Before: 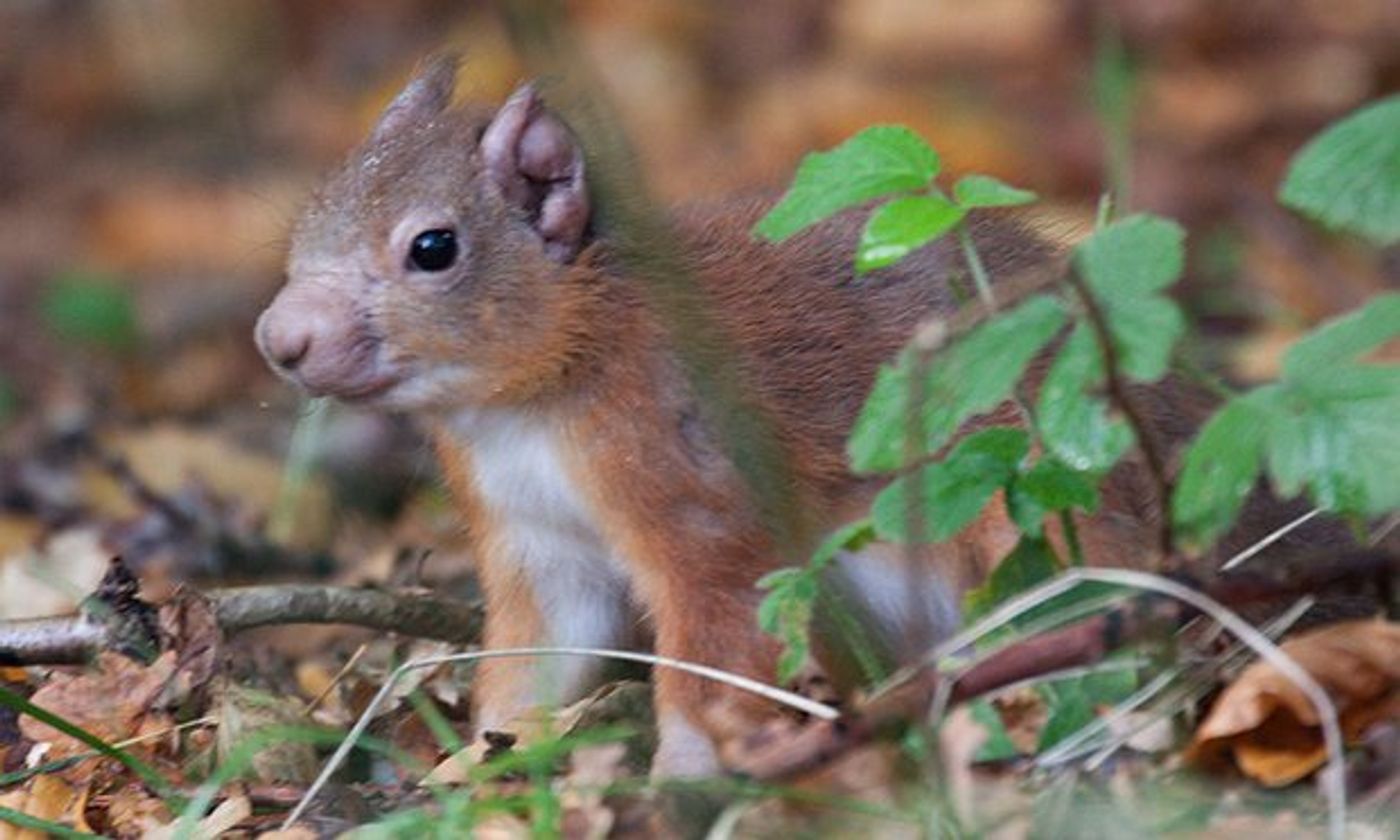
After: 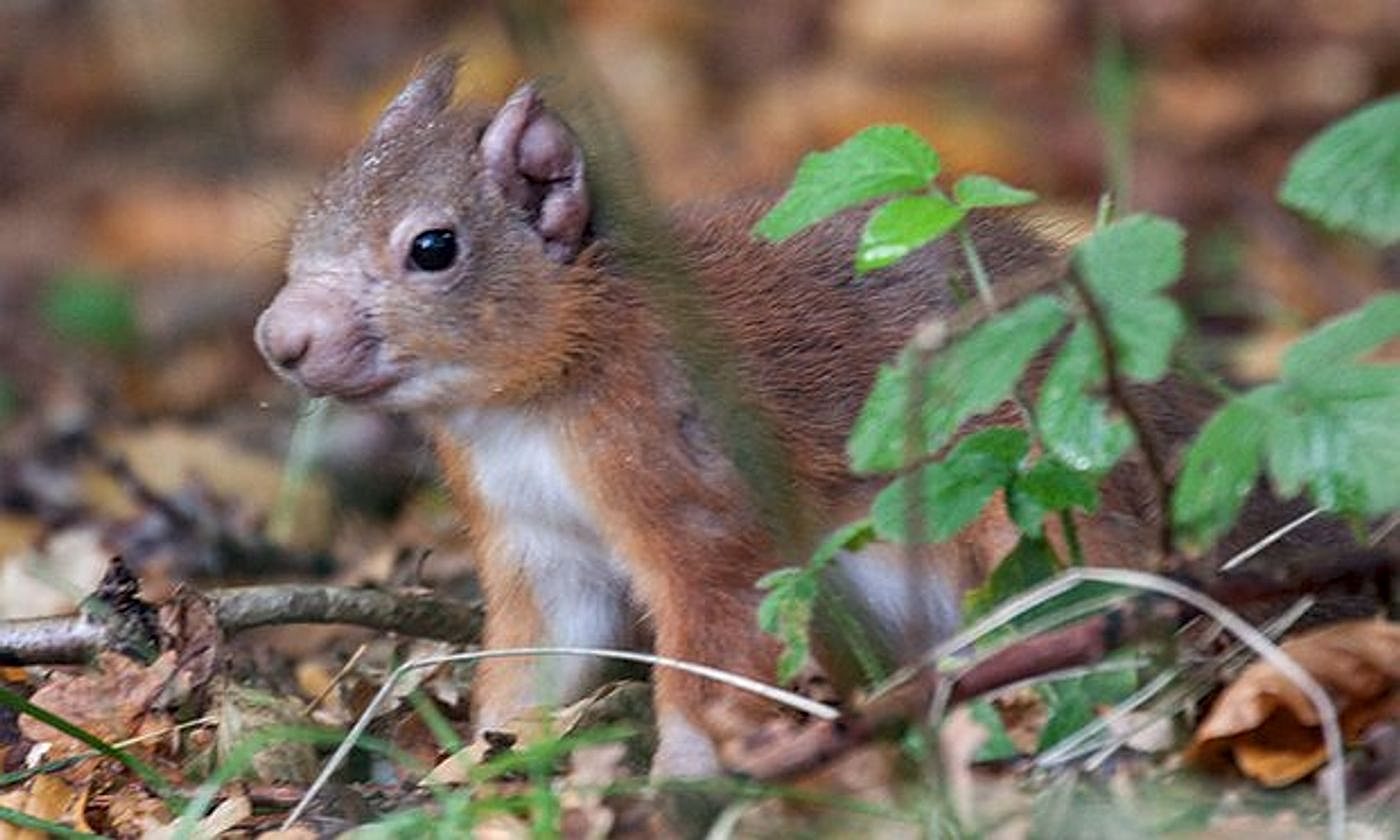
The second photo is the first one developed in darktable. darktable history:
sharpen: amount 0.49
local contrast: on, module defaults
